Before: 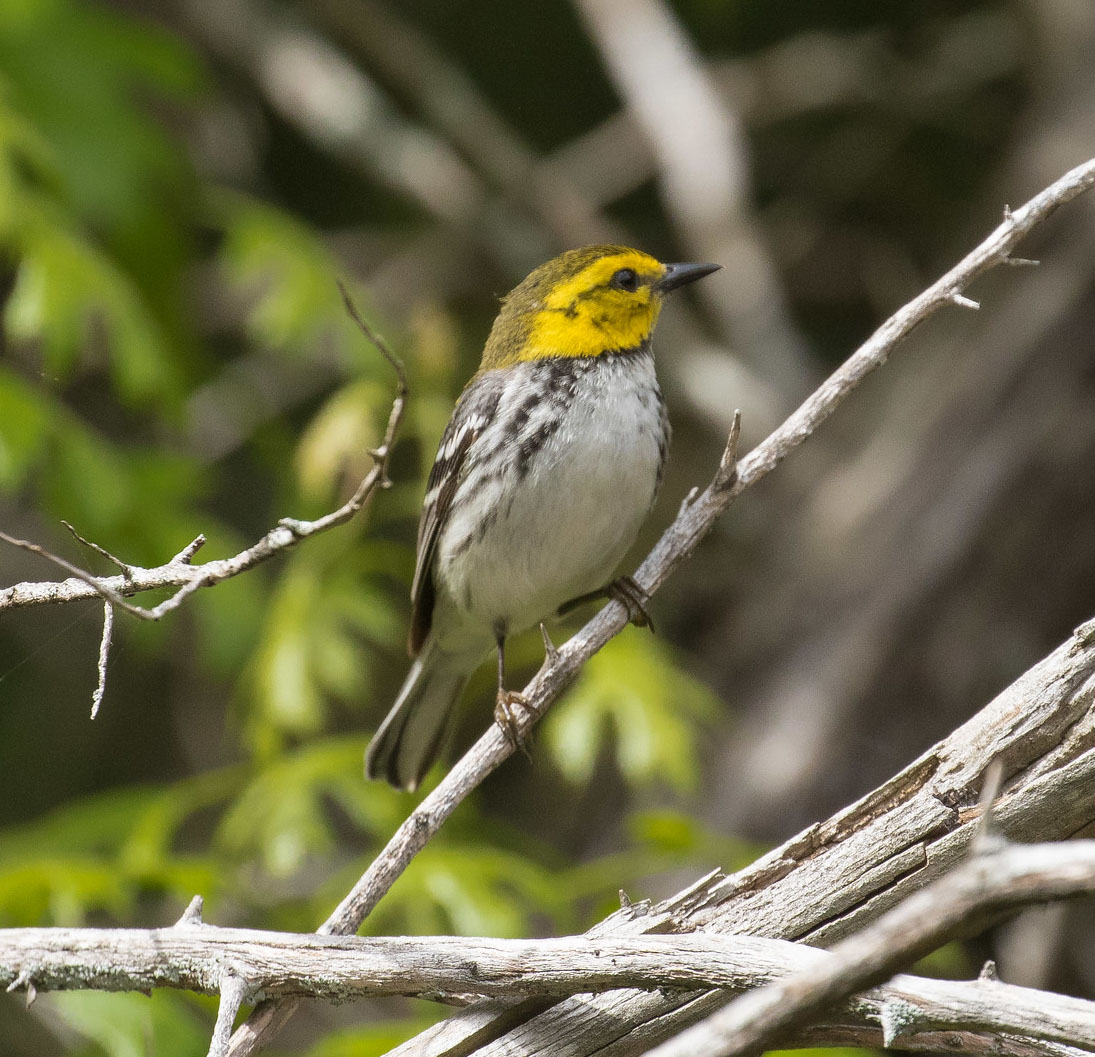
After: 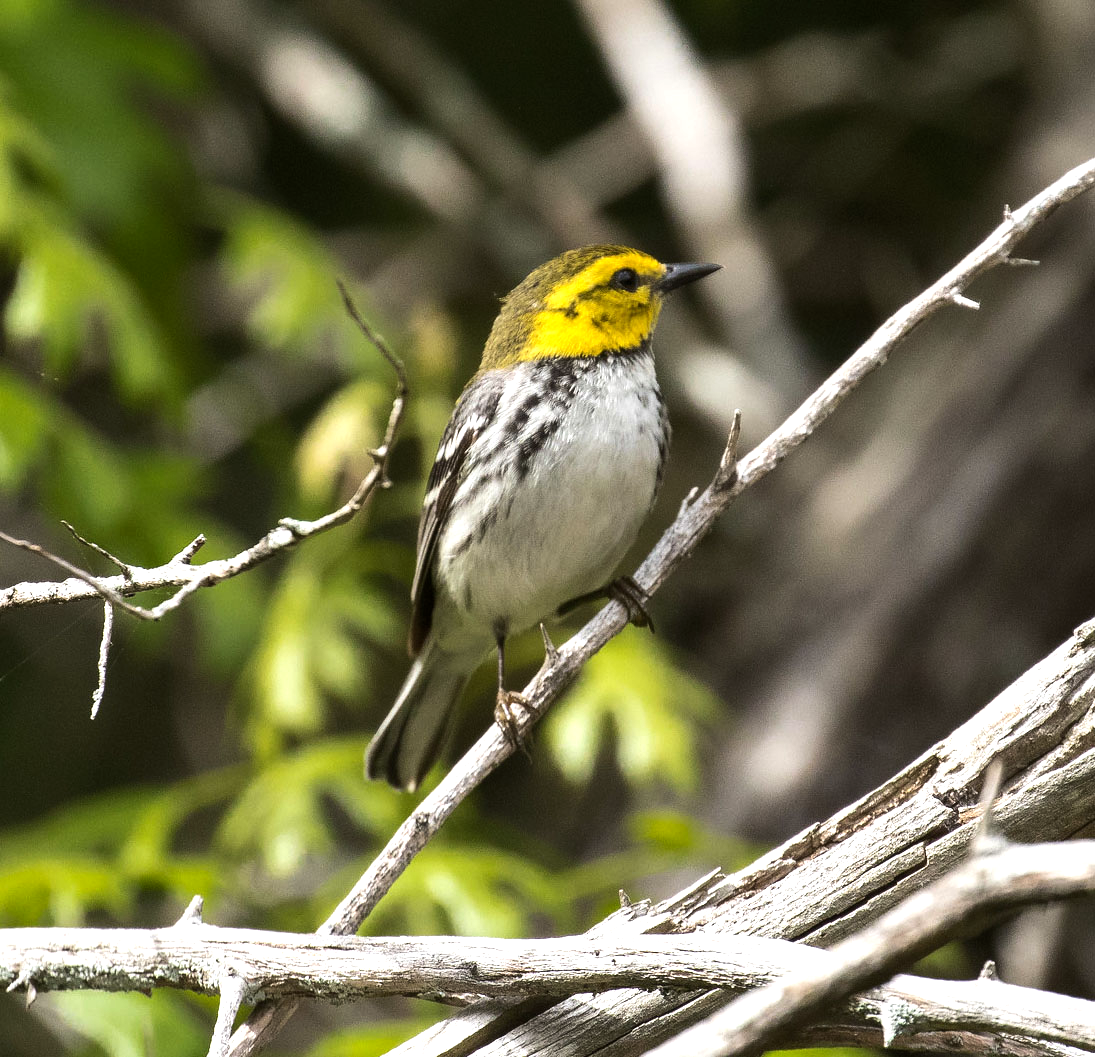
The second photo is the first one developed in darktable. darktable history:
exposure: black level correction 0.001, compensate highlight preservation false
tone equalizer: -8 EV -0.75 EV, -7 EV -0.7 EV, -6 EV -0.6 EV, -5 EV -0.4 EV, -3 EV 0.4 EV, -2 EV 0.6 EV, -1 EV 0.7 EV, +0 EV 0.75 EV, edges refinement/feathering 500, mask exposure compensation -1.57 EV, preserve details no
white balance: red 1, blue 1
